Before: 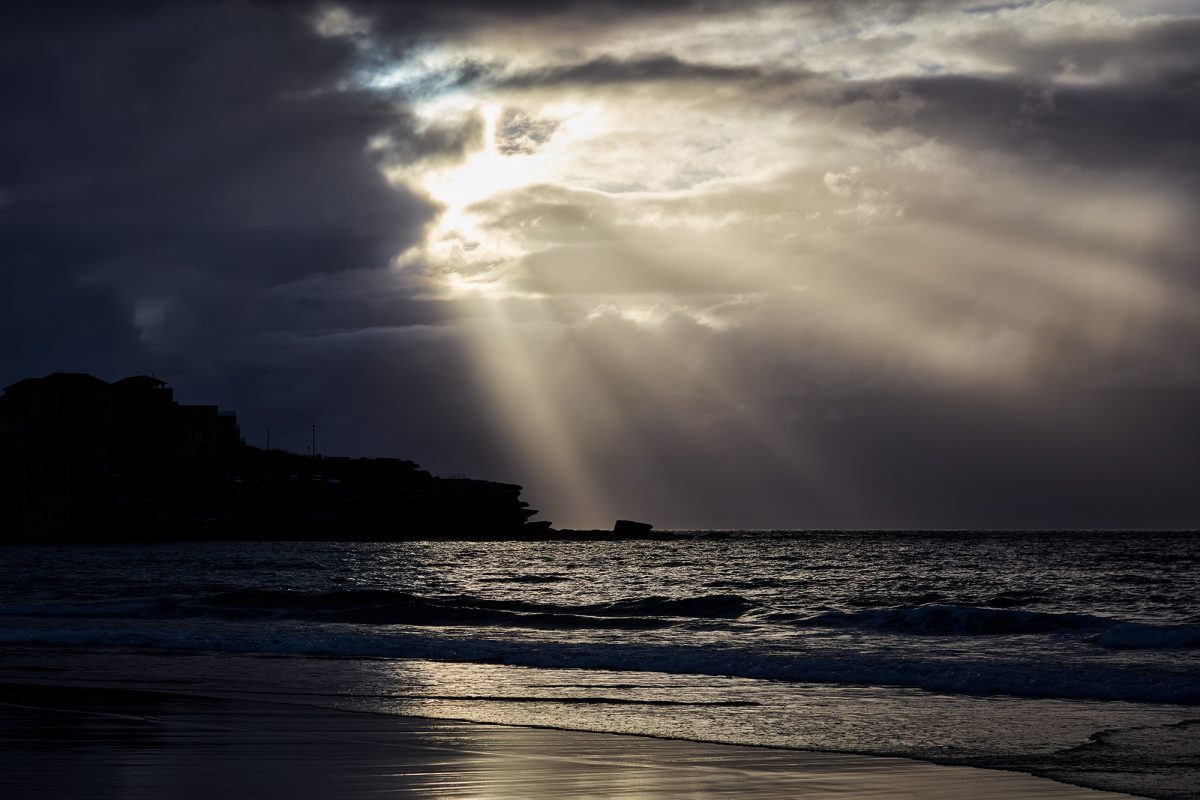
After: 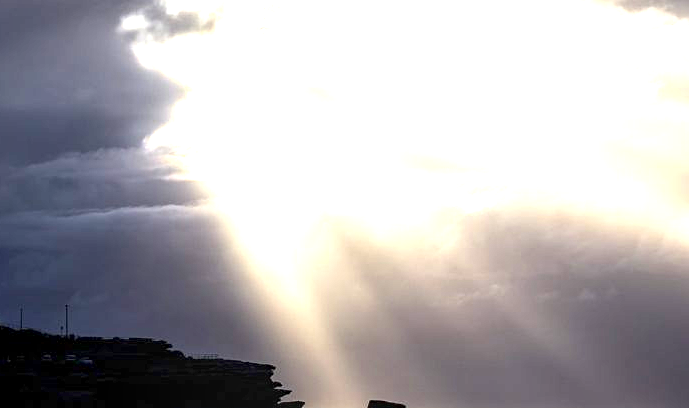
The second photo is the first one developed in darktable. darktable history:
exposure: black level correction 0, exposure 1.981 EV, compensate exposure bias true, compensate highlight preservation false
sharpen: amount 0.209
crop: left 20.662%, top 15.046%, right 21.849%, bottom 33.891%
local contrast: on, module defaults
